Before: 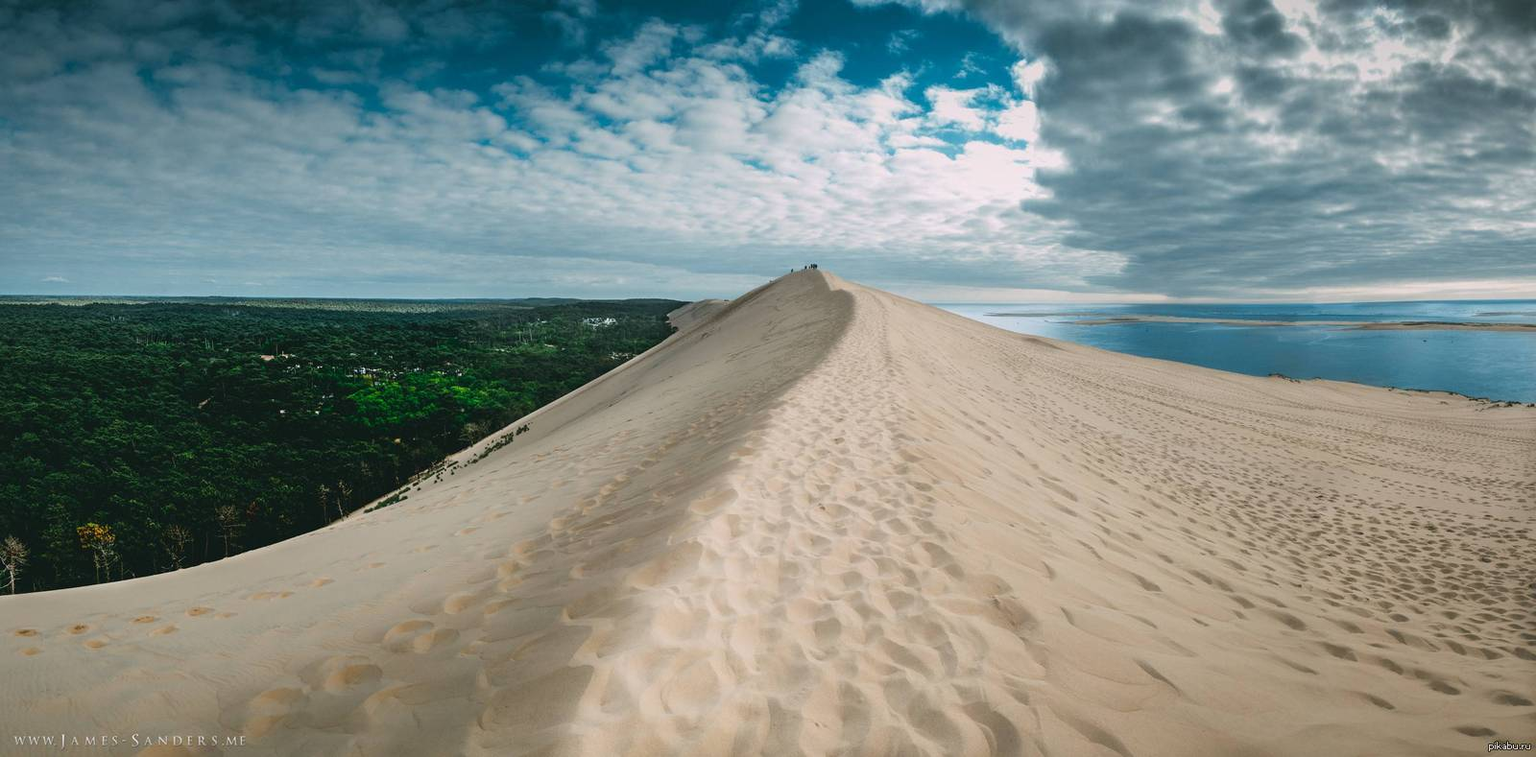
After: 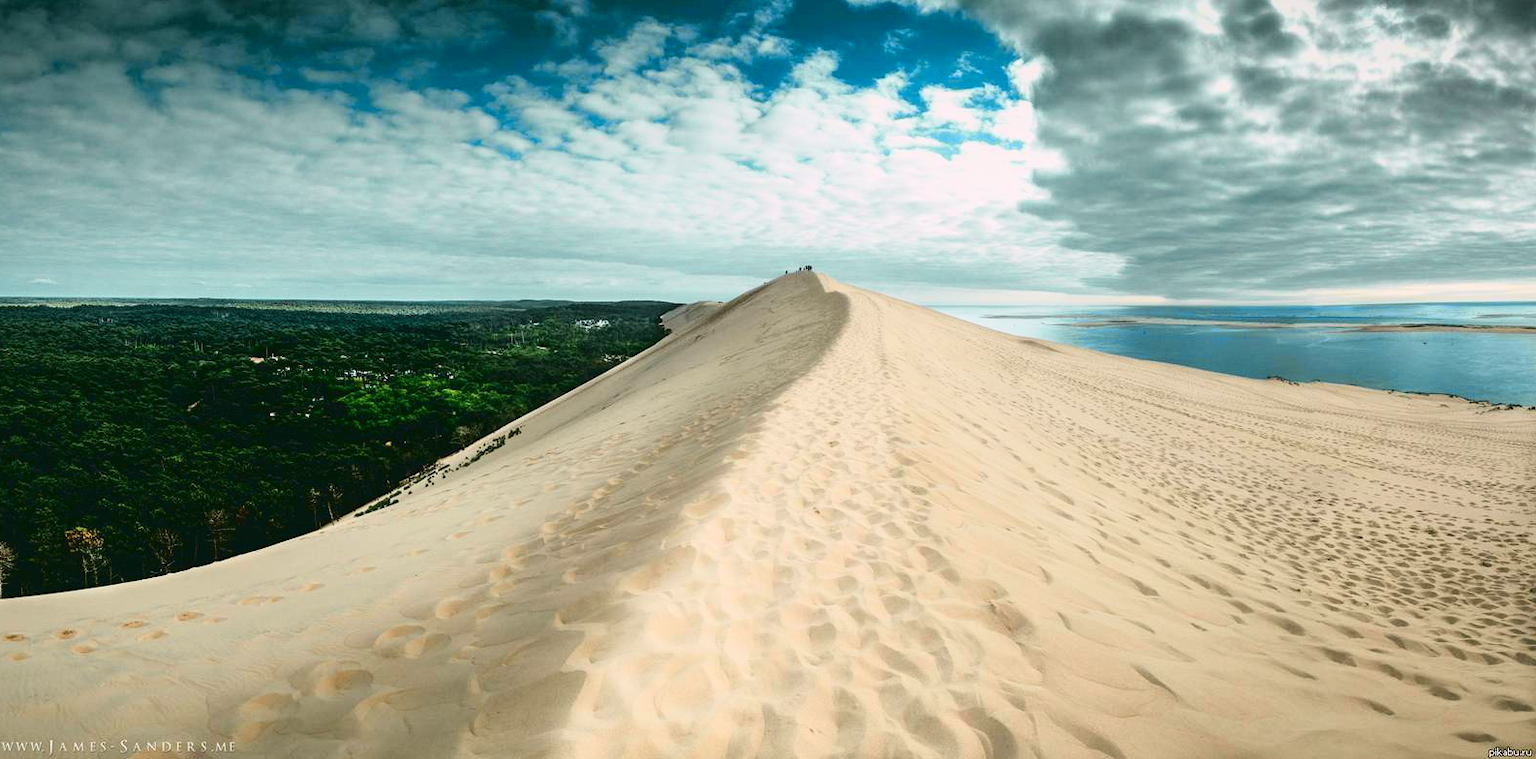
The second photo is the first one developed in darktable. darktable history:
tone curve: curves: ch0 [(0.003, 0.032) (0.037, 0.037) (0.149, 0.117) (0.297, 0.318) (0.41, 0.48) (0.541, 0.649) (0.722, 0.857) (0.875, 0.946) (1, 0.98)]; ch1 [(0, 0) (0.305, 0.325) (0.453, 0.437) (0.482, 0.474) (0.501, 0.498) (0.506, 0.503) (0.559, 0.576) (0.6, 0.635) (0.656, 0.707) (1, 1)]; ch2 [(0, 0) (0.323, 0.277) (0.408, 0.399) (0.45, 0.48) (0.499, 0.502) (0.515, 0.532) (0.573, 0.602) (0.653, 0.675) (0.75, 0.756) (1, 1)], color space Lab, independent channels, preserve colors none
crop and rotate: left 0.833%, top 0.244%, bottom 0.376%
